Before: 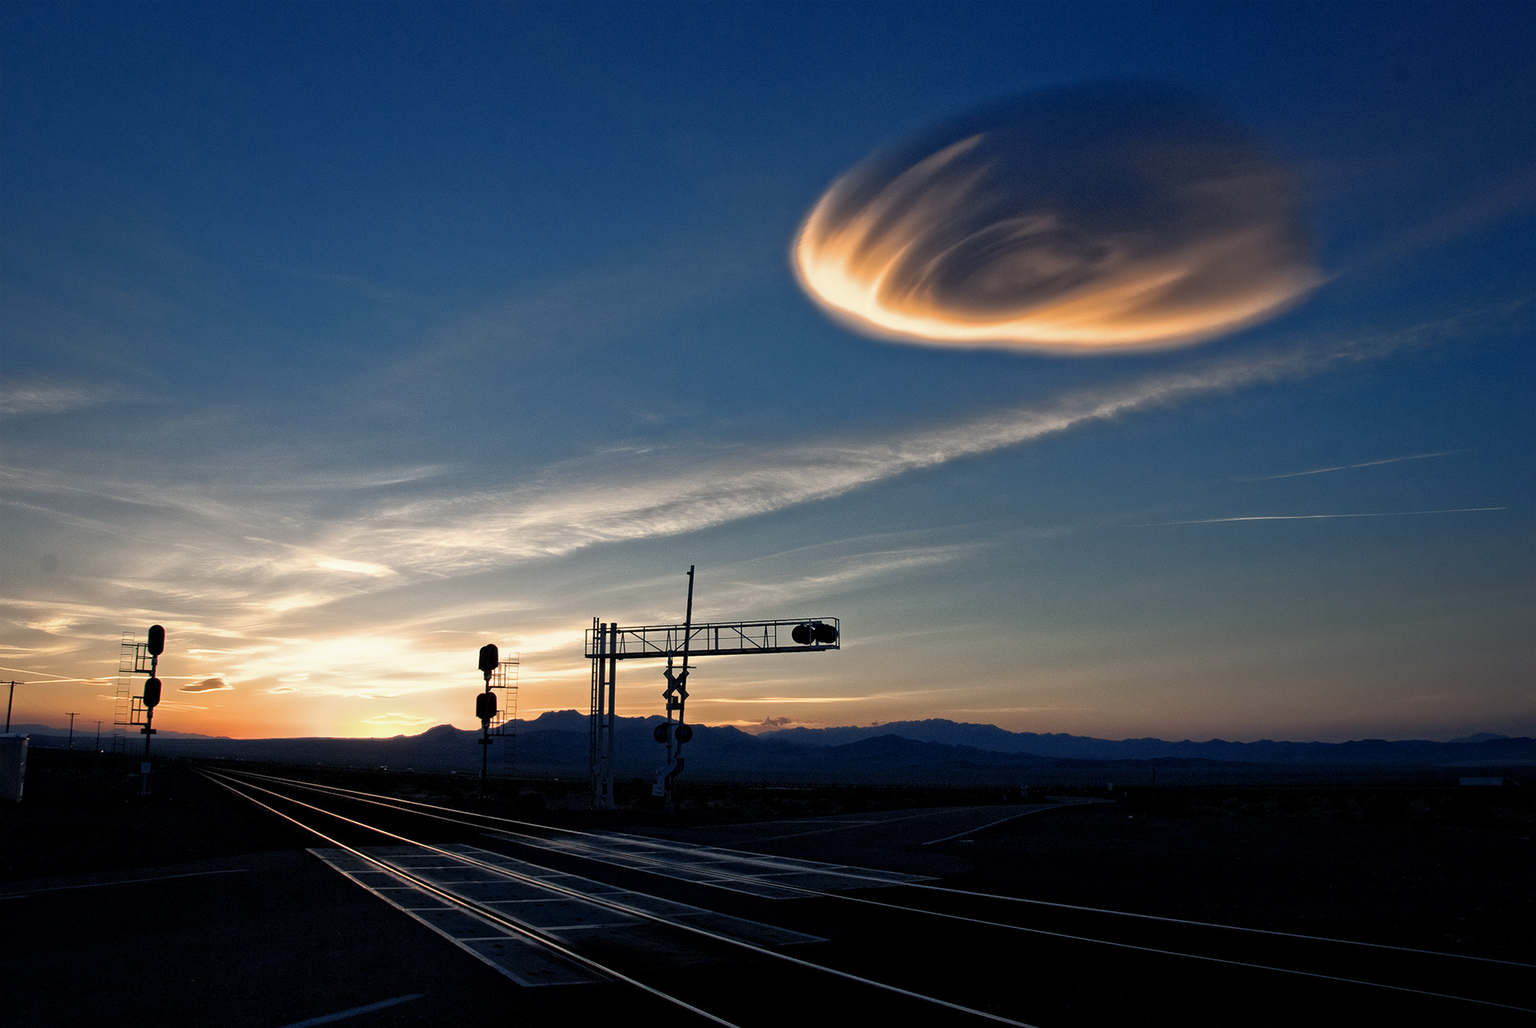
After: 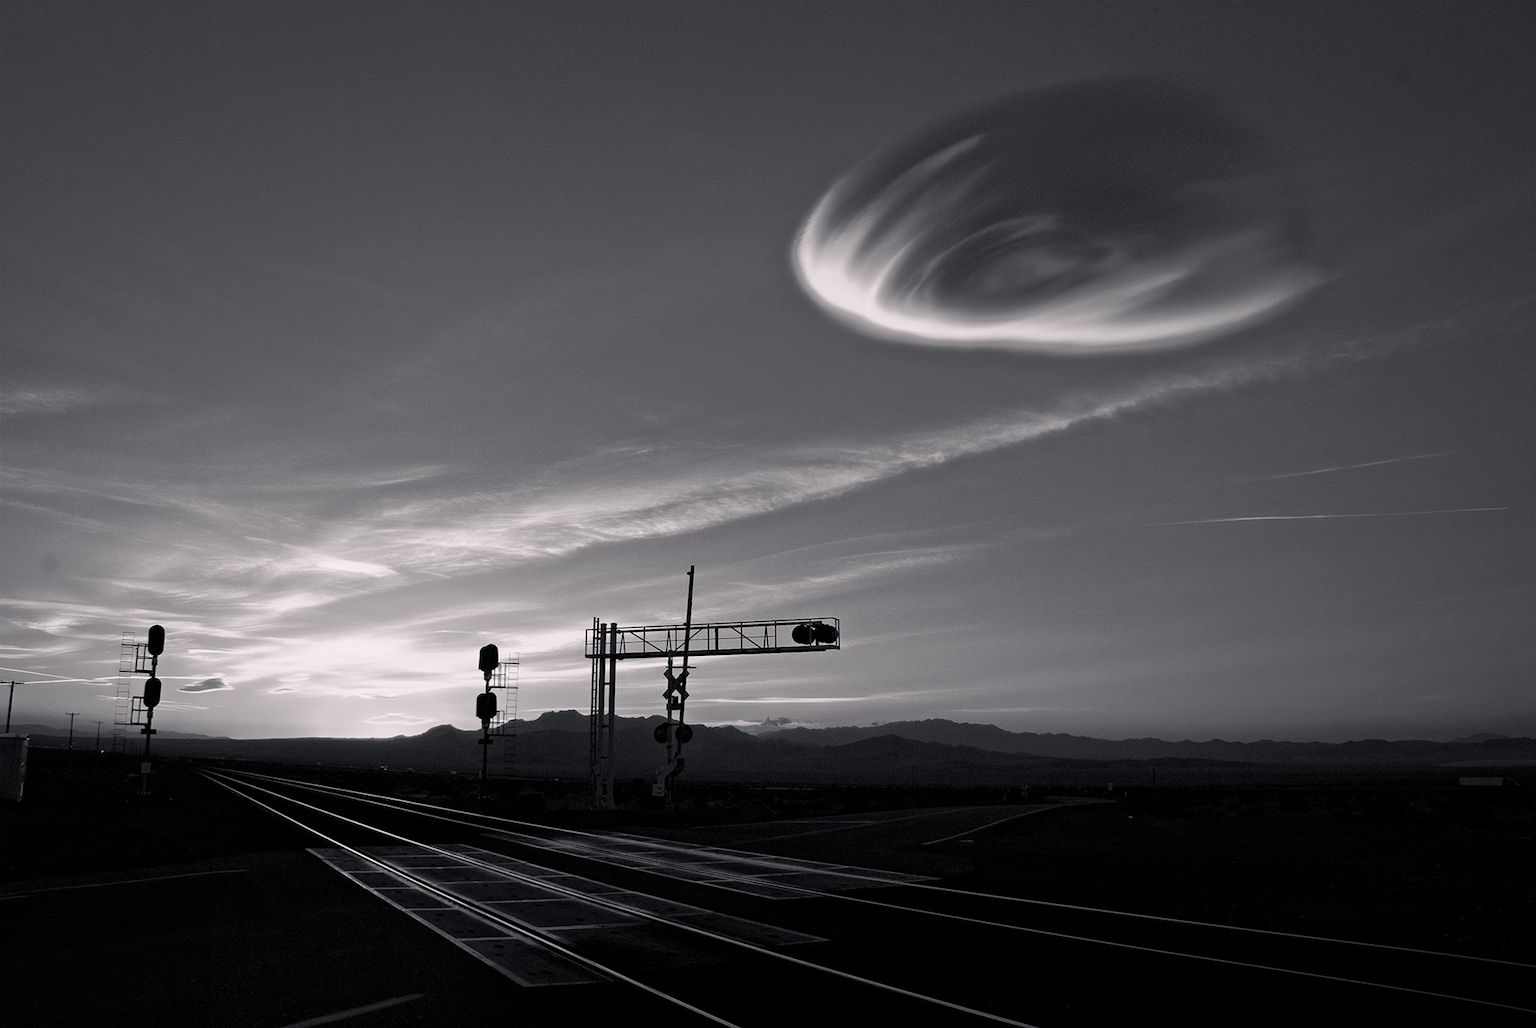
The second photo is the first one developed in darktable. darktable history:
color calibration "N&B": output gray [0.267, 0.423, 0.261, 0], illuminant same as pipeline (D50), adaptation none (bypass)
color balance rgb "Tungstène": shadows lift › chroma 1.41%, shadows lift › hue 260°, power › chroma 0.5%, power › hue 260°, highlights gain › chroma 1%, highlights gain › hue 27°, saturation formula JzAzBz (2021)
